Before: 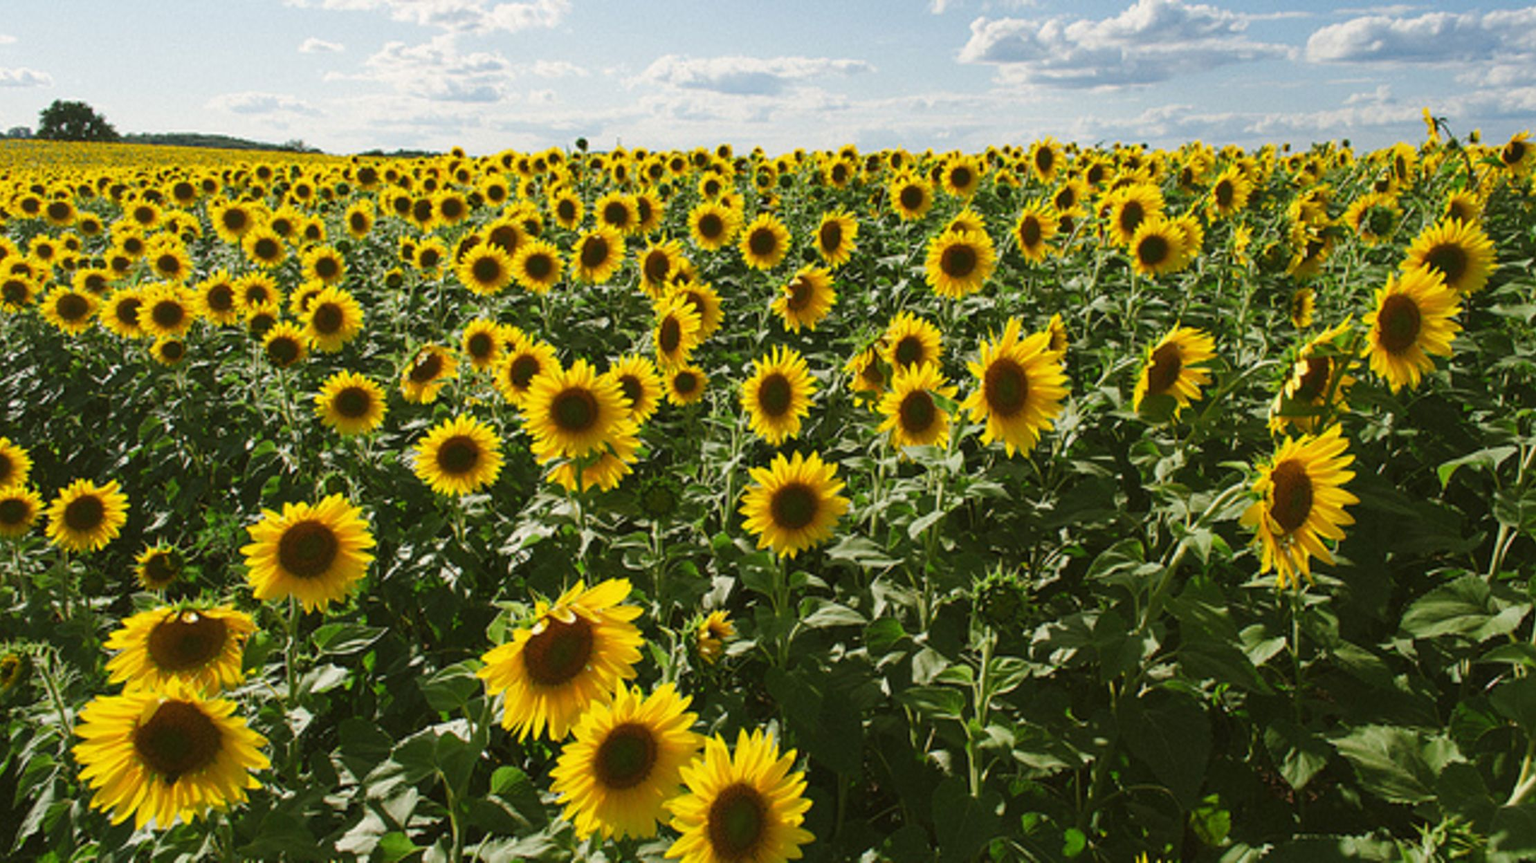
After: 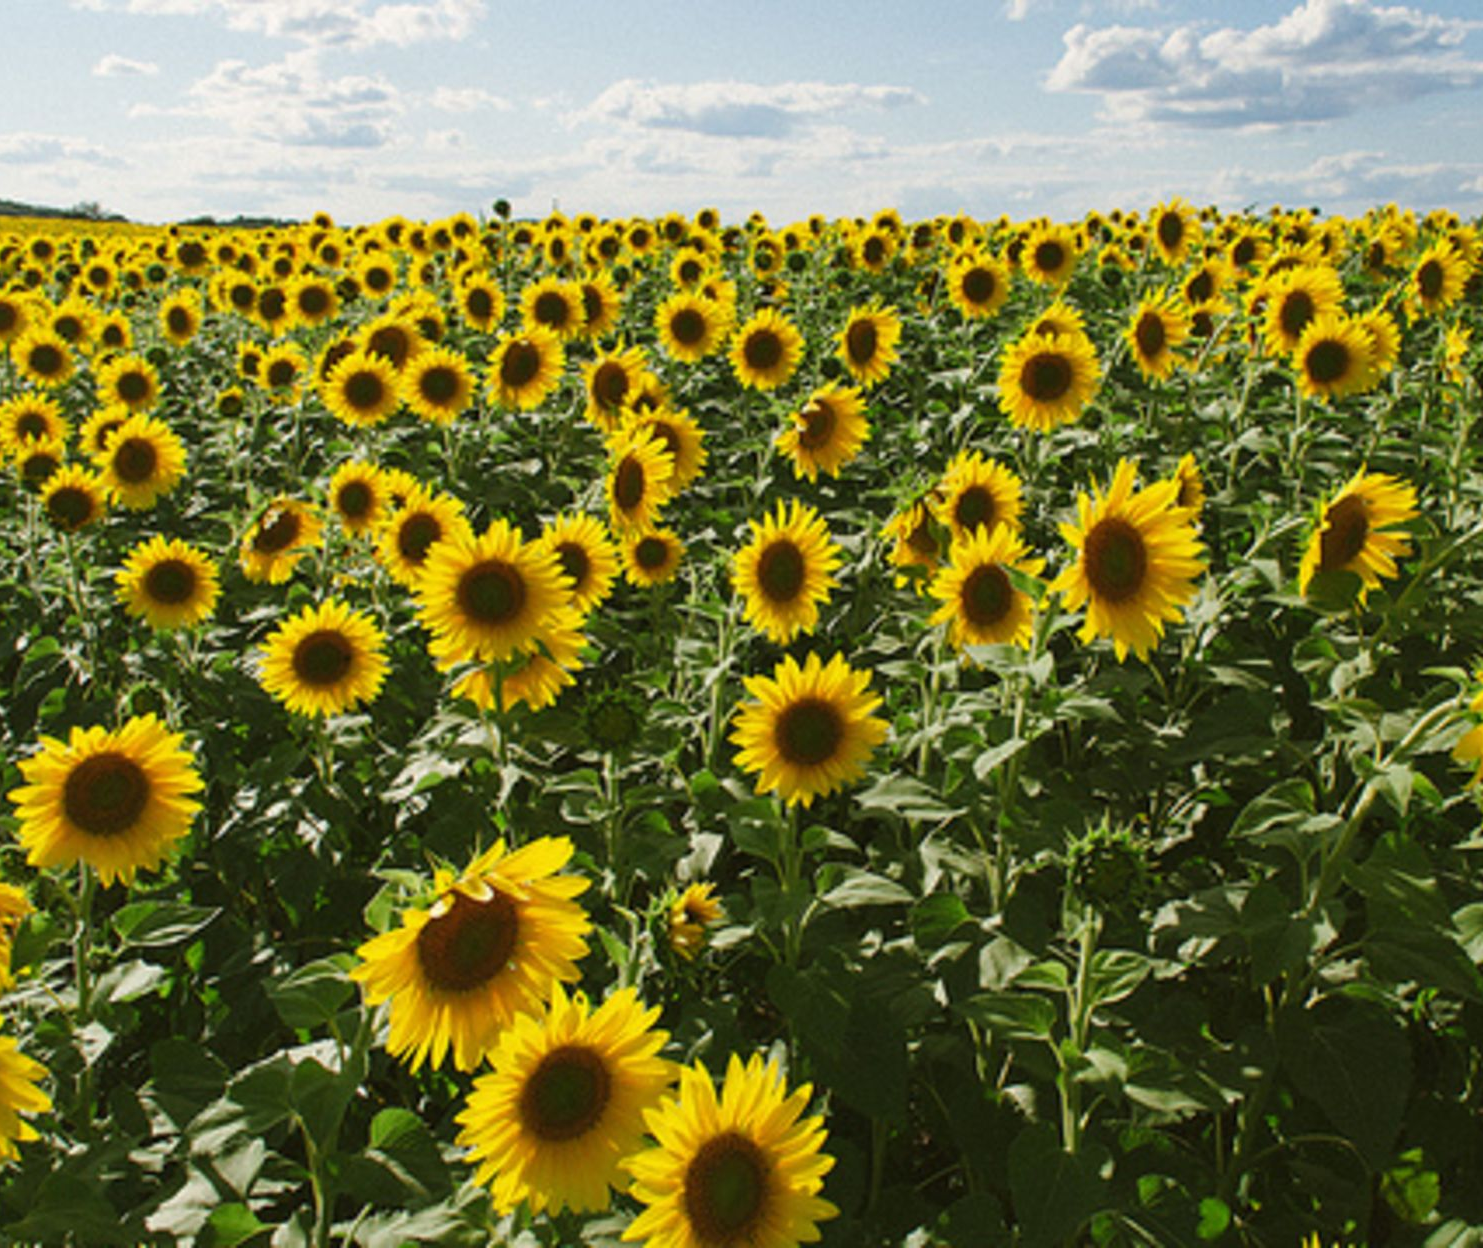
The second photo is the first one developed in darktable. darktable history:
crop and rotate: left 15.273%, right 17.9%
